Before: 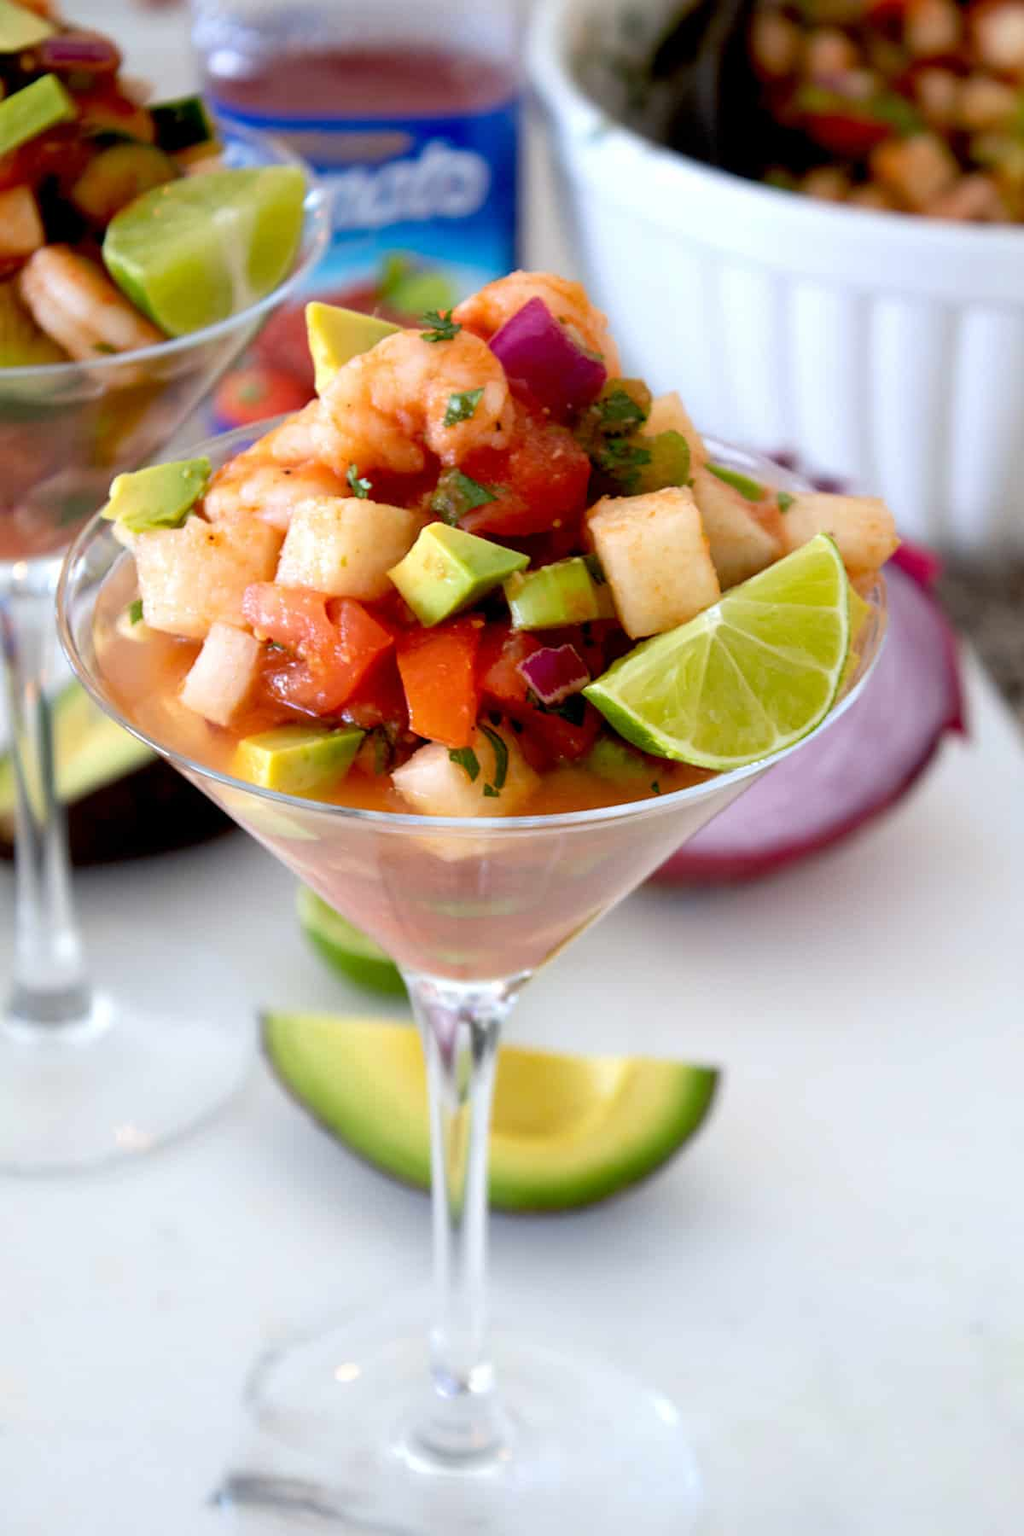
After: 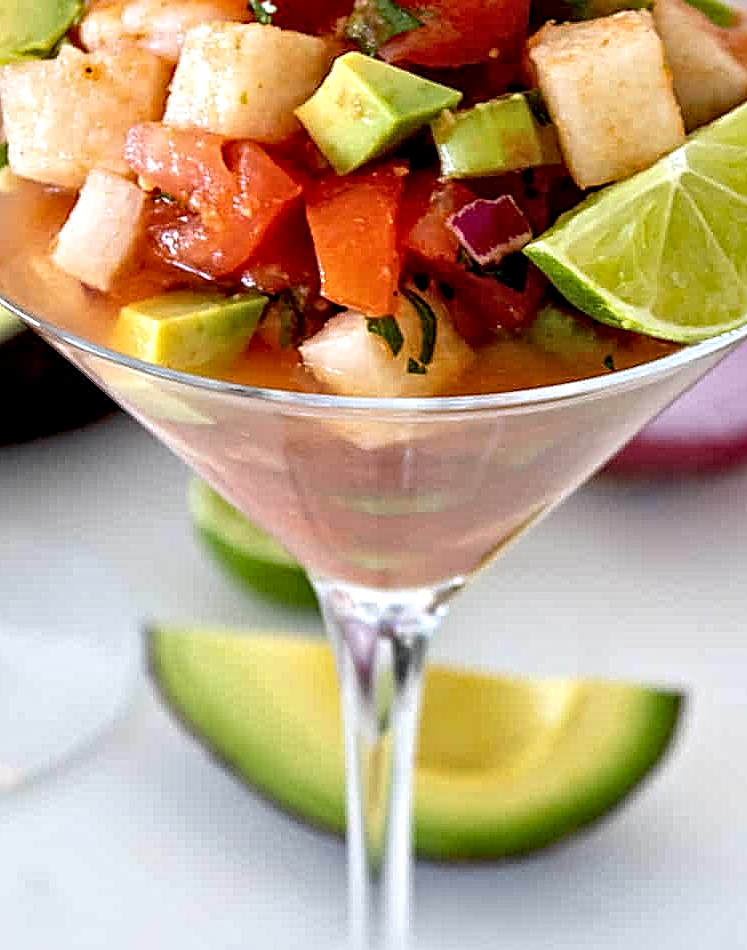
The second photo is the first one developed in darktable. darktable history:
sharpen: amount 0.499
crop: left 13.29%, top 31.132%, right 24.405%, bottom 16.079%
contrast equalizer: octaves 7, y [[0.5, 0.542, 0.583, 0.625, 0.667, 0.708], [0.5 ×6], [0.5 ×6], [0 ×6], [0 ×6]]
